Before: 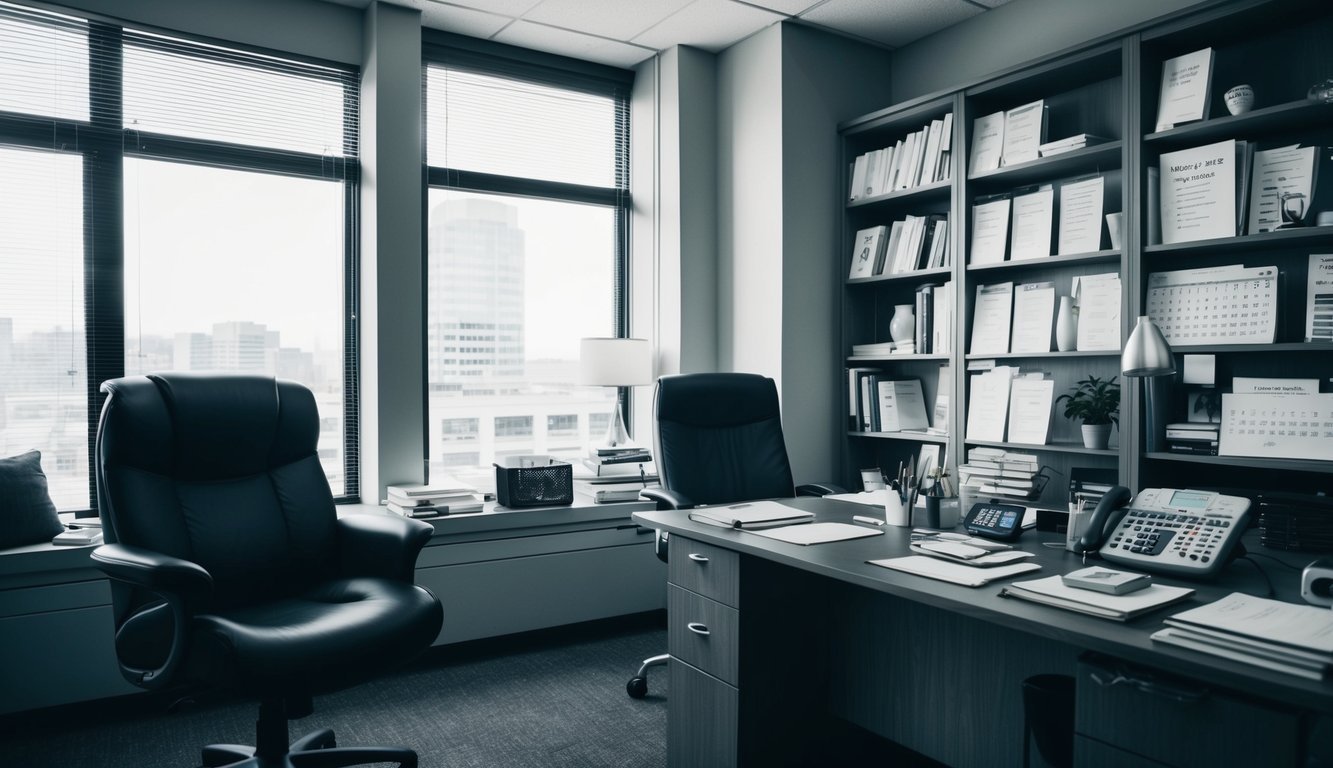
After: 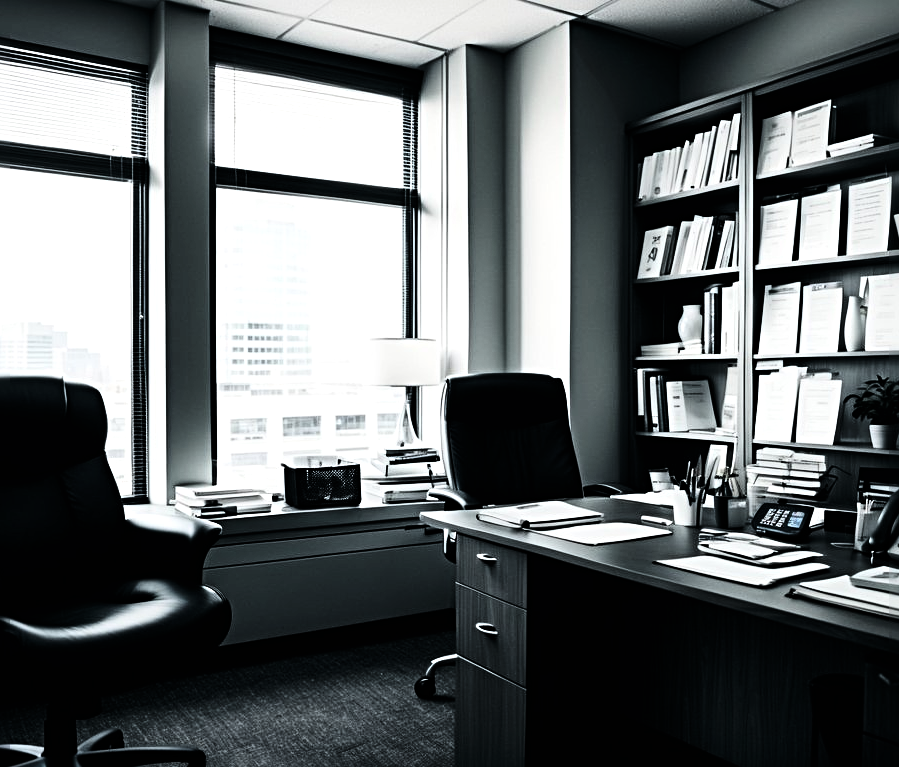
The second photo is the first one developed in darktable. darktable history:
sharpen: radius 3.961
tone curve: curves: ch0 [(0, 0) (0.003, 0.108) (0.011, 0.108) (0.025, 0.108) (0.044, 0.113) (0.069, 0.113) (0.1, 0.121) (0.136, 0.136) (0.177, 0.16) (0.224, 0.192) (0.277, 0.246) (0.335, 0.324) (0.399, 0.419) (0.468, 0.518) (0.543, 0.622) (0.623, 0.721) (0.709, 0.815) (0.801, 0.893) (0.898, 0.949) (1, 1)], color space Lab, independent channels, preserve colors none
levels: levels [0.101, 0.578, 0.953]
crop and rotate: left 15.928%, right 16.602%
